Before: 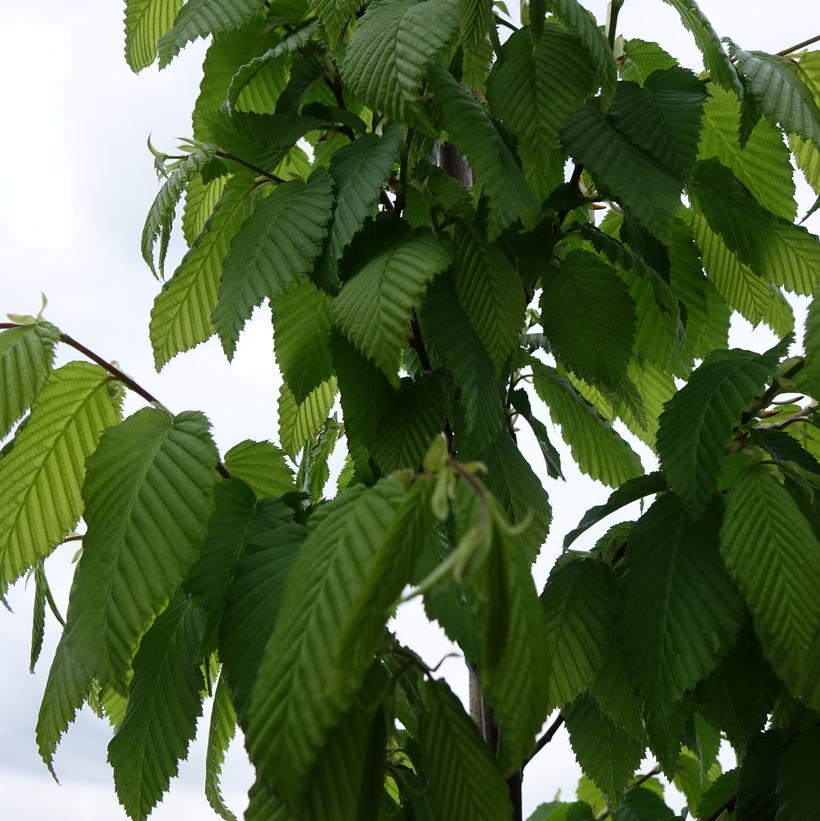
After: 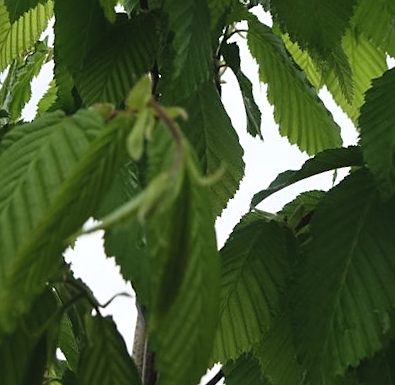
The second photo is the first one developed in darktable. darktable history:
rgb curve: curves: ch2 [(0, 0) (0.567, 0.512) (1, 1)], mode RGB, independent channels
exposure: black level correction -0.003, exposure 0.04 EV, compensate highlight preservation false
crop: left 37.221%, top 45.169%, right 20.63%, bottom 13.777%
contrast brightness saturation: contrast 0.05, brightness 0.06, saturation 0.01
sharpen: amount 0.2
rotate and perspective: rotation 9.12°, automatic cropping off
